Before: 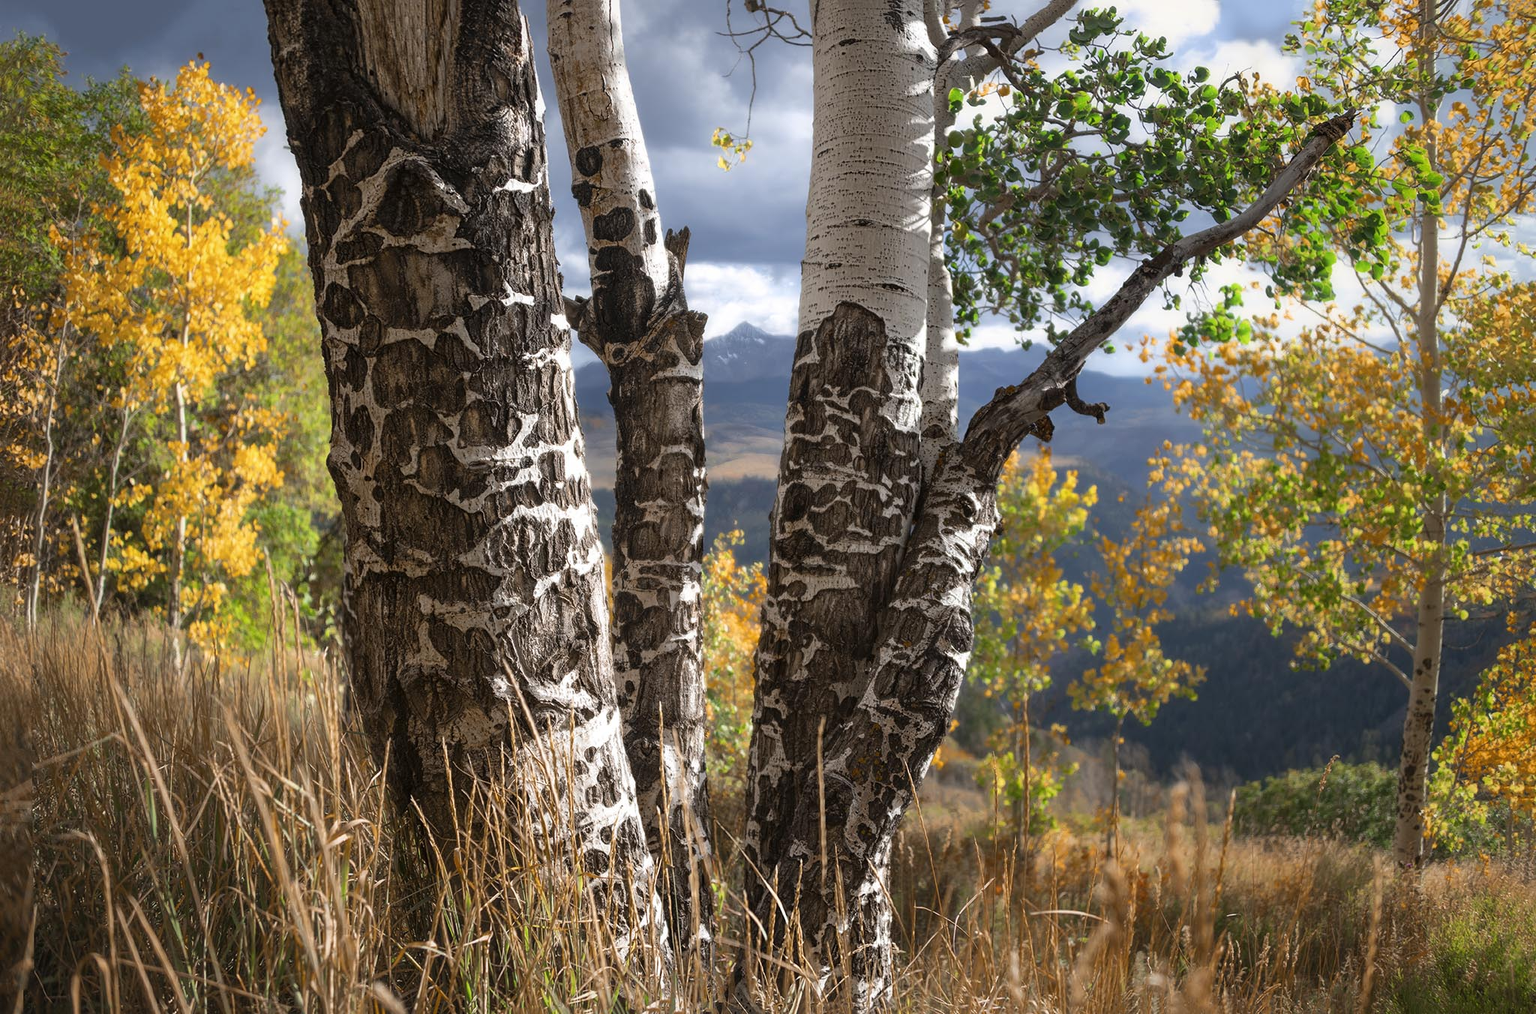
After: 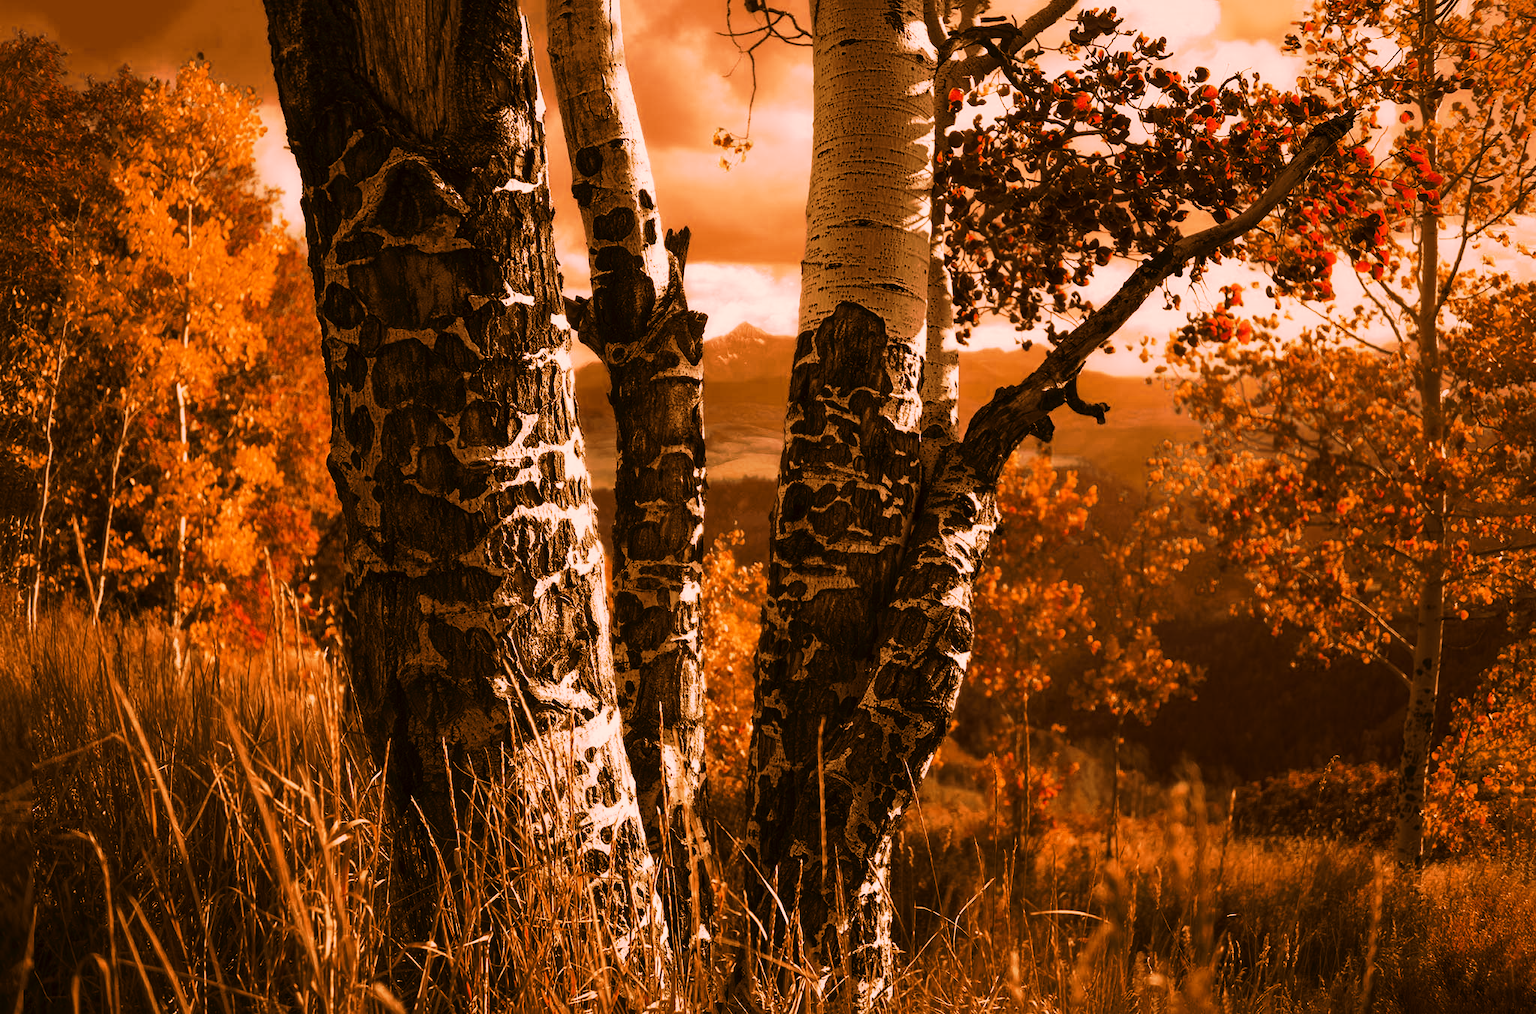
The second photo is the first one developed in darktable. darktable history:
tone curve: curves: ch0 [(0, 0) (0.003, 0.006) (0.011, 0.011) (0.025, 0.02) (0.044, 0.032) (0.069, 0.035) (0.1, 0.046) (0.136, 0.063) (0.177, 0.089) (0.224, 0.12) (0.277, 0.16) (0.335, 0.206) (0.399, 0.268) (0.468, 0.359) (0.543, 0.466) (0.623, 0.582) (0.709, 0.722) (0.801, 0.808) (0.898, 0.886) (1, 1)], preserve colors none
color look up table: target L [85.8, 77.1, 84.02, 62.59, 68.27, 60.52, 63.15, 45.32, 37.57, 32.49, 201.87, 69.6, 74.11, 69.03, 71.19, 61.2, 58.84, 51.26, 56.96, 57.02, 45.26, 25.36, 17.83, 2.01, 95.84, 82.44, 83.06, 74.14, 72.74, 67.37, 48.89, 53.08, 71.81, 38.17, 31.94, 42, 64.27, 42.15, 42.05, 15.28, 81.99, 74.24, 72.87, 70.08, 59.37, 76.42, 54.96, 66.26, 6.898], target a [19.92, 29.92, 23.11, 49.68, 32.97, 46.09, 31.49, 27.05, 22.49, 27.36, 0, 37.88, 33.88, 38.22, 34.43, 19.47, 21.96, 27.12, 20.36, 18.1, 19.93, 13.5, 15.67, 2.566, 18.34, 25.24, 23.21, 32.56, 31.7, 29.75, 19.14, 16.4, 33.93, 12.98, 20.81, 15.53, 23.74, 15.96, 17.09, 16.51, 23.06, 33.11, 32.97, 34.26, 25.94, 28.45, 18.41, 31.54, 20.52], target b [28.91, 38.42, 31.3, 56.07, 52.2, 55.33, 51.77, 50.1, 47.91, 49, -0.001, 53.97, 42.67, 54.68, 53.94, 40.85, 48.97, 50.14, 49.38, 48.87, 48.42, 39.37, 29.08, 3.235, 13.59, 30.86, 33.9, 53.16, 55.4, 52.37, 48.33, 49.14, 54.67, 47.27, 47.85, 48.35, 50.23, 48.5, 48.59, 25.18, 35.44, 47.02, 34.86, 53.66, 49.86, 57.56, 34.02, 52.63, 11.36], num patches 49
